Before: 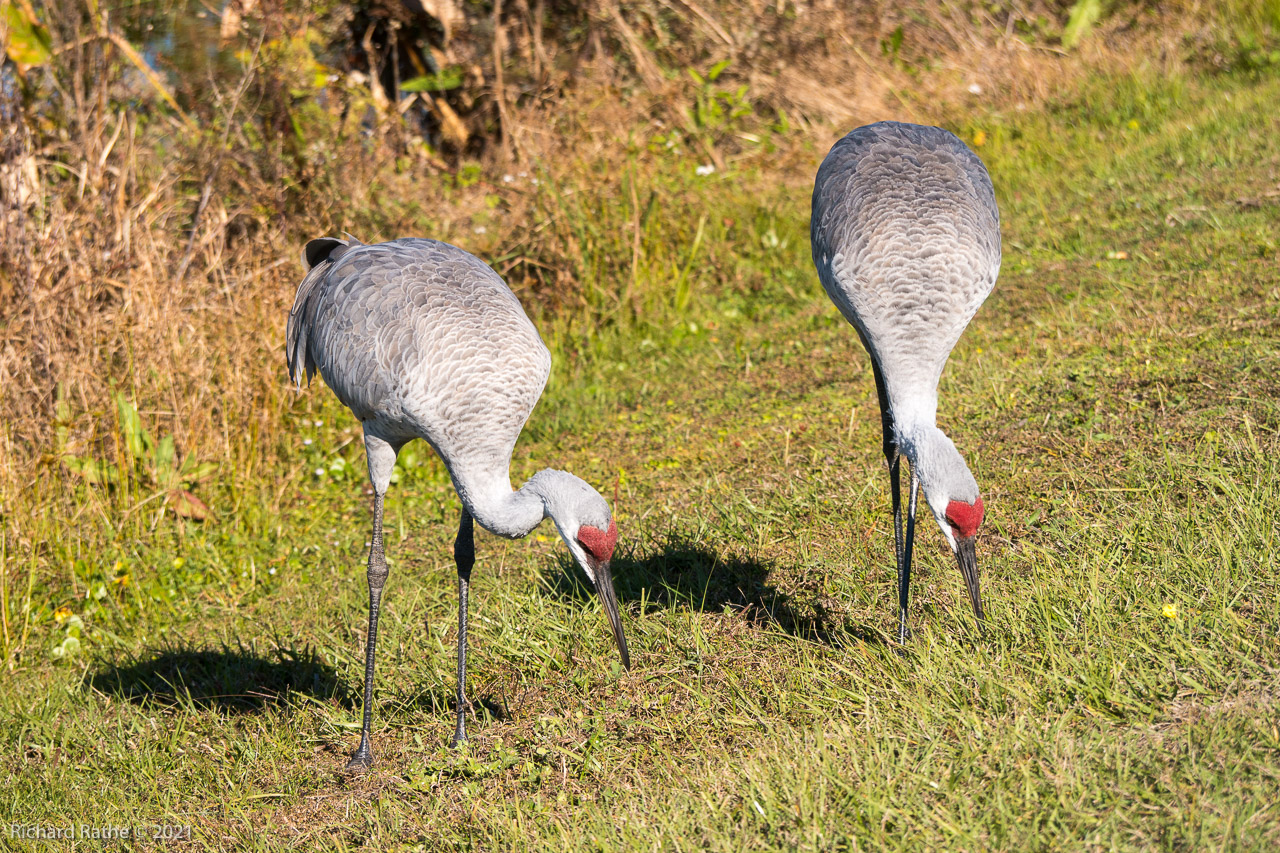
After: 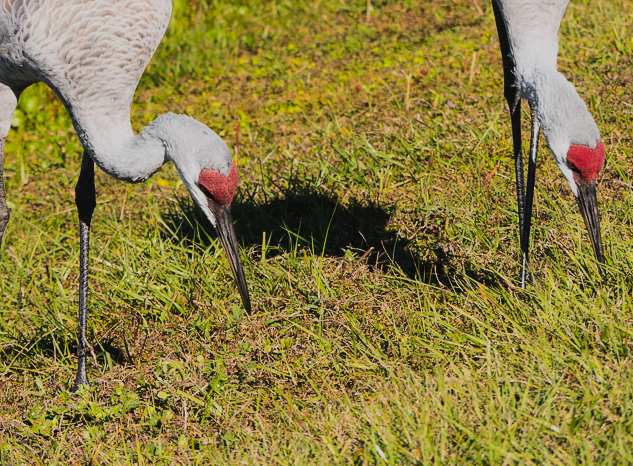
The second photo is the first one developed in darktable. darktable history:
exposure: black level correction -0.015, exposure -0.5 EV, compensate highlight preservation false
filmic rgb: black relative exposure -7.5 EV, white relative exposure 5 EV, hardness 3.31, contrast 1.3, contrast in shadows safe
crop: left 29.672%, top 41.786%, right 20.851%, bottom 3.487%
color zones: curves: ch1 [(0.25, 0.61) (0.75, 0.248)]
contrast brightness saturation: saturation 0.13
